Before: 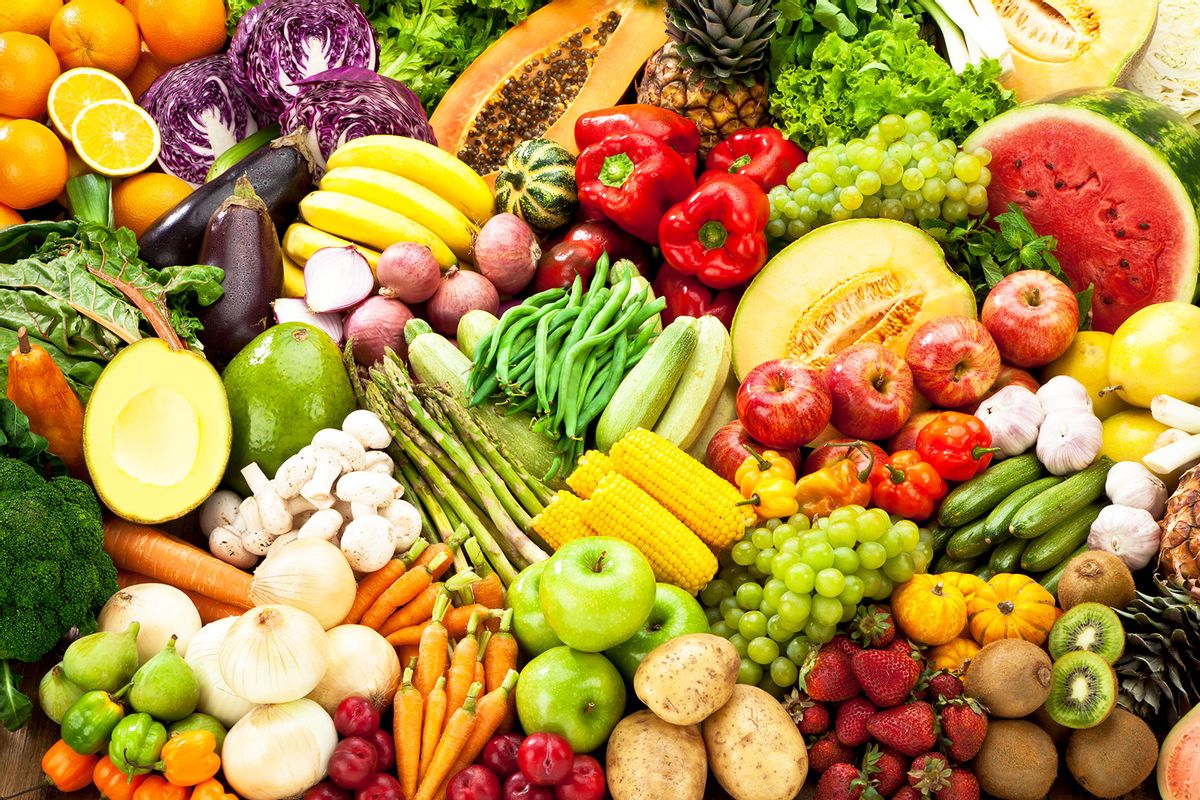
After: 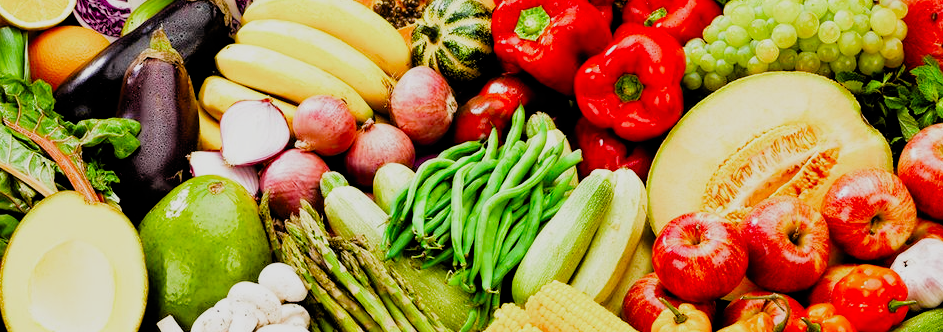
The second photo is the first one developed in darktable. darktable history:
filmic rgb: black relative exposure -4.4 EV, white relative exposure 5 EV, threshold 3 EV, hardness 2.23, latitude 40.06%, contrast 1.15, highlights saturation mix 10%, shadows ↔ highlights balance 1.04%, preserve chrominance RGB euclidean norm (legacy), color science v4 (2020), enable highlight reconstruction true
tone equalizer: -8 EV -0.417 EV, -7 EV -0.389 EV, -6 EV -0.333 EV, -5 EV -0.222 EV, -3 EV 0.222 EV, -2 EV 0.333 EV, -1 EV 0.389 EV, +0 EV 0.417 EV, edges refinement/feathering 500, mask exposure compensation -1.57 EV, preserve details no
crop: left 7.036%, top 18.398%, right 14.379%, bottom 40.043%
